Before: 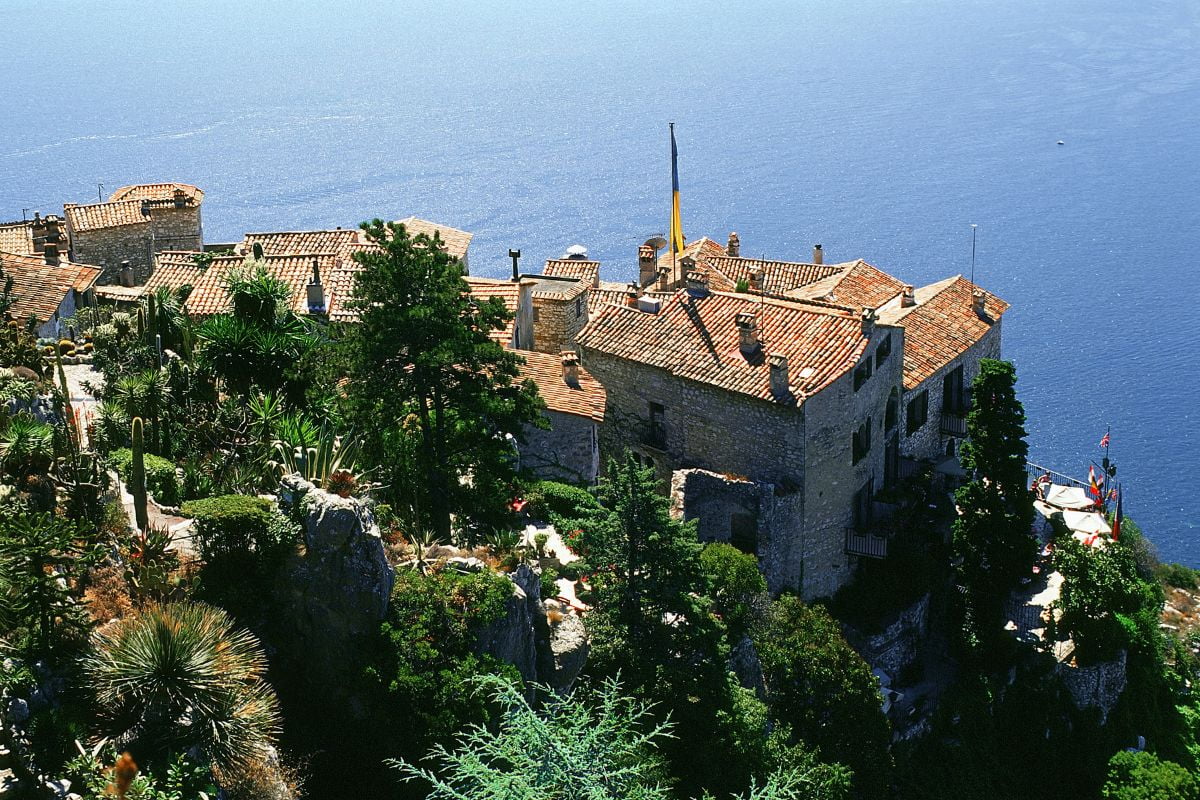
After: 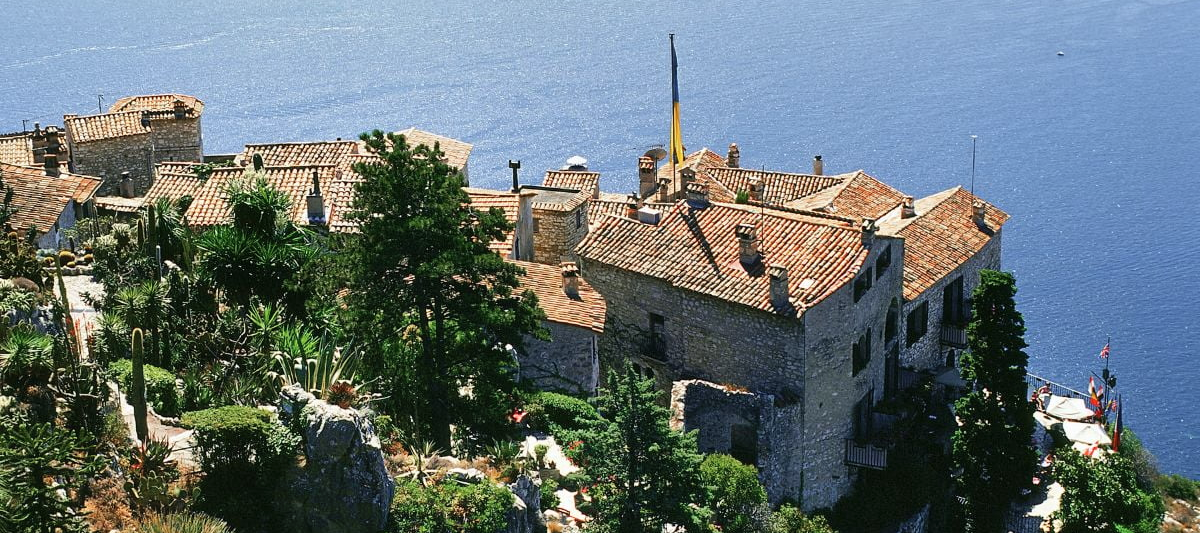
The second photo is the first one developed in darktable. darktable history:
crop: top 11.166%, bottom 22.168%
shadows and highlights: highlights color adjustment 0%, low approximation 0.01, soften with gaussian
color zones: curves: ch0 [(0, 0.613) (0.01, 0.613) (0.245, 0.448) (0.498, 0.529) (0.642, 0.665) (0.879, 0.777) (0.99, 0.613)]; ch1 [(0, 0) (0.143, 0) (0.286, 0) (0.429, 0) (0.571, 0) (0.714, 0) (0.857, 0)], mix -93.41%
